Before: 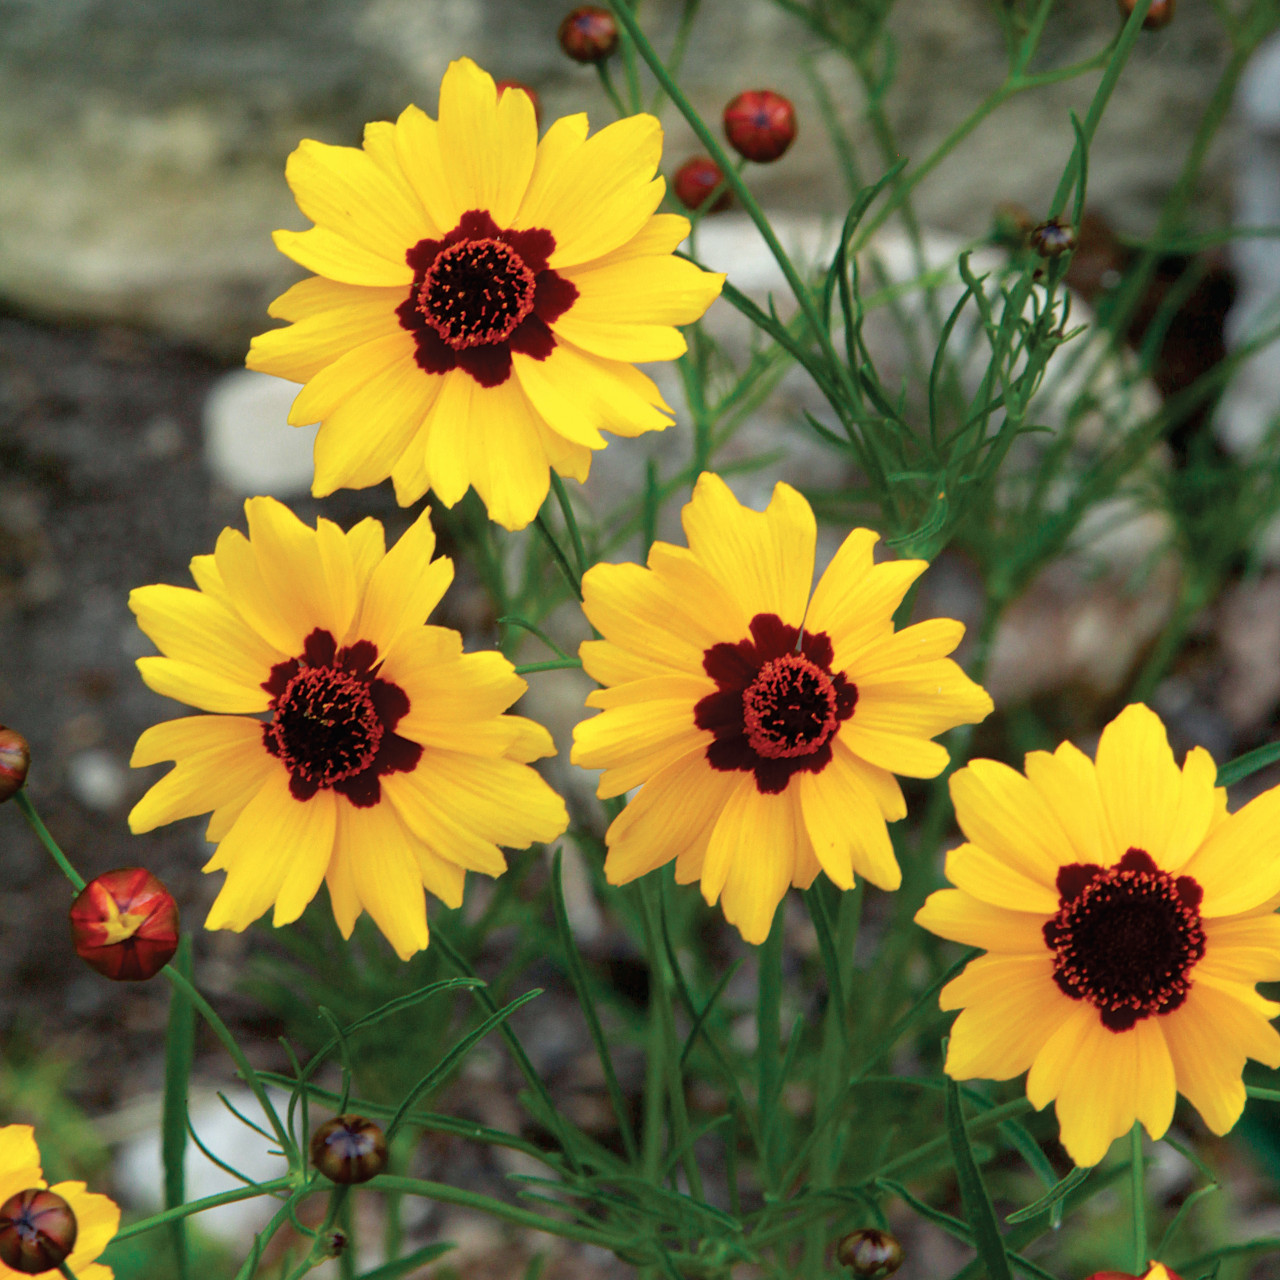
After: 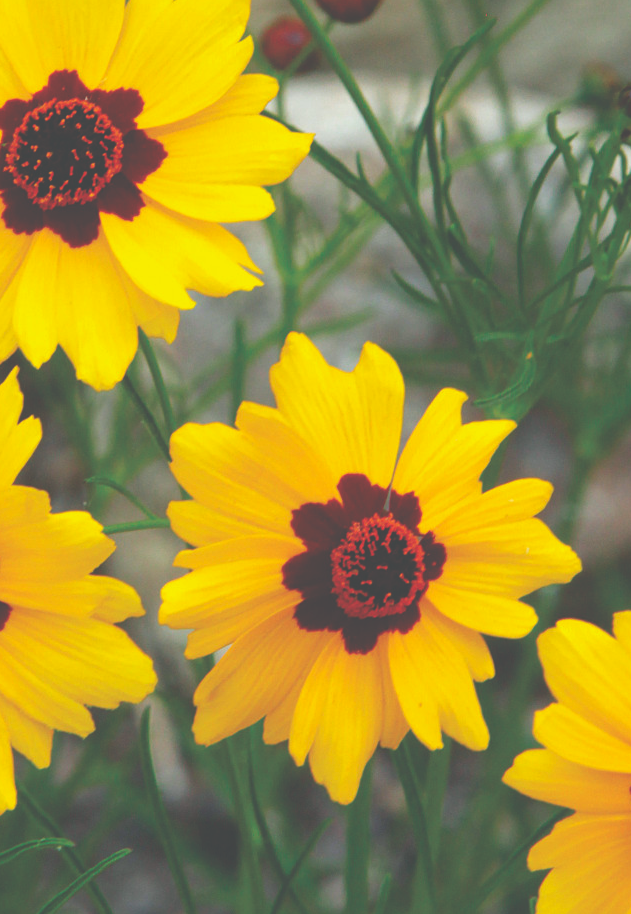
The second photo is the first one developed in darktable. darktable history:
crop: left 32.24%, top 10.959%, right 18.397%, bottom 17.571%
exposure: black level correction -0.064, exposure -0.05 EV, compensate highlight preservation false
color balance rgb: shadows lift › luminance -5.36%, shadows lift › chroma 1.168%, shadows lift › hue 218.91°, perceptual saturation grading › global saturation 25.668%
